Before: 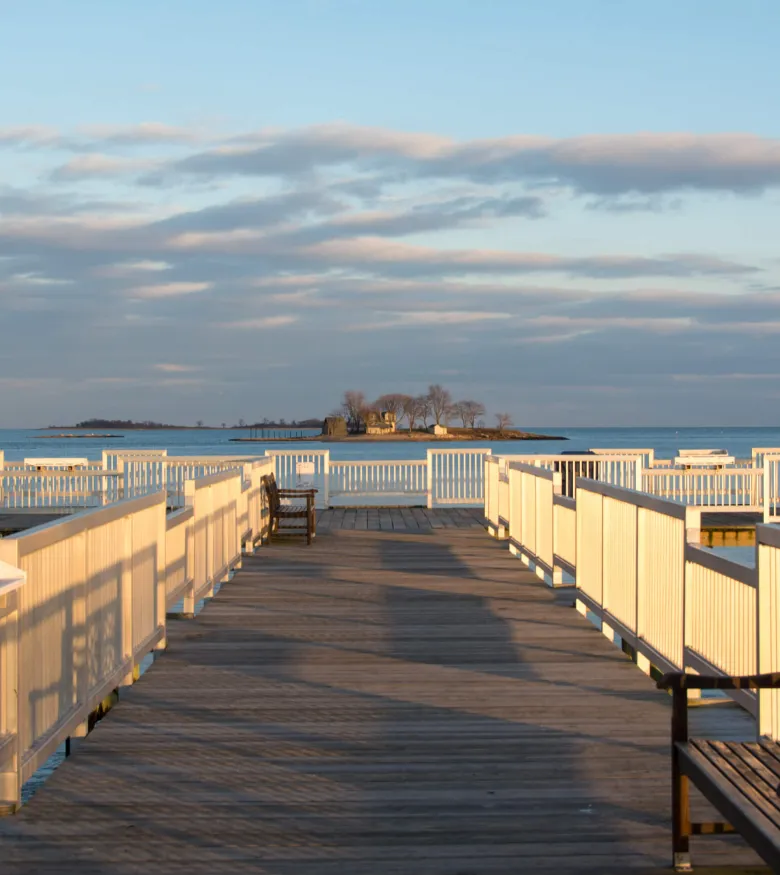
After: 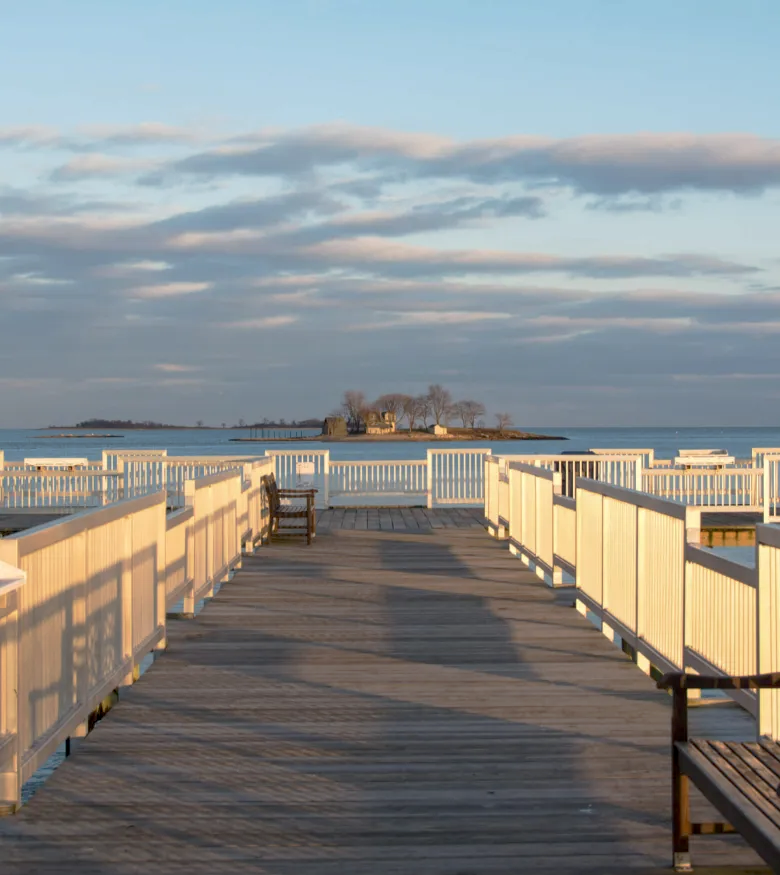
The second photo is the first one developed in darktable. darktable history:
tone curve: curves: ch0 [(0, 0) (0.003, 0.005) (0.011, 0.016) (0.025, 0.036) (0.044, 0.071) (0.069, 0.112) (0.1, 0.149) (0.136, 0.187) (0.177, 0.228) (0.224, 0.272) (0.277, 0.32) (0.335, 0.374) (0.399, 0.429) (0.468, 0.479) (0.543, 0.538) (0.623, 0.609) (0.709, 0.697) (0.801, 0.789) (0.898, 0.876) (1, 1)], preserve colors none
local contrast: highlights 100%, shadows 100%, detail 120%, midtone range 0.2
